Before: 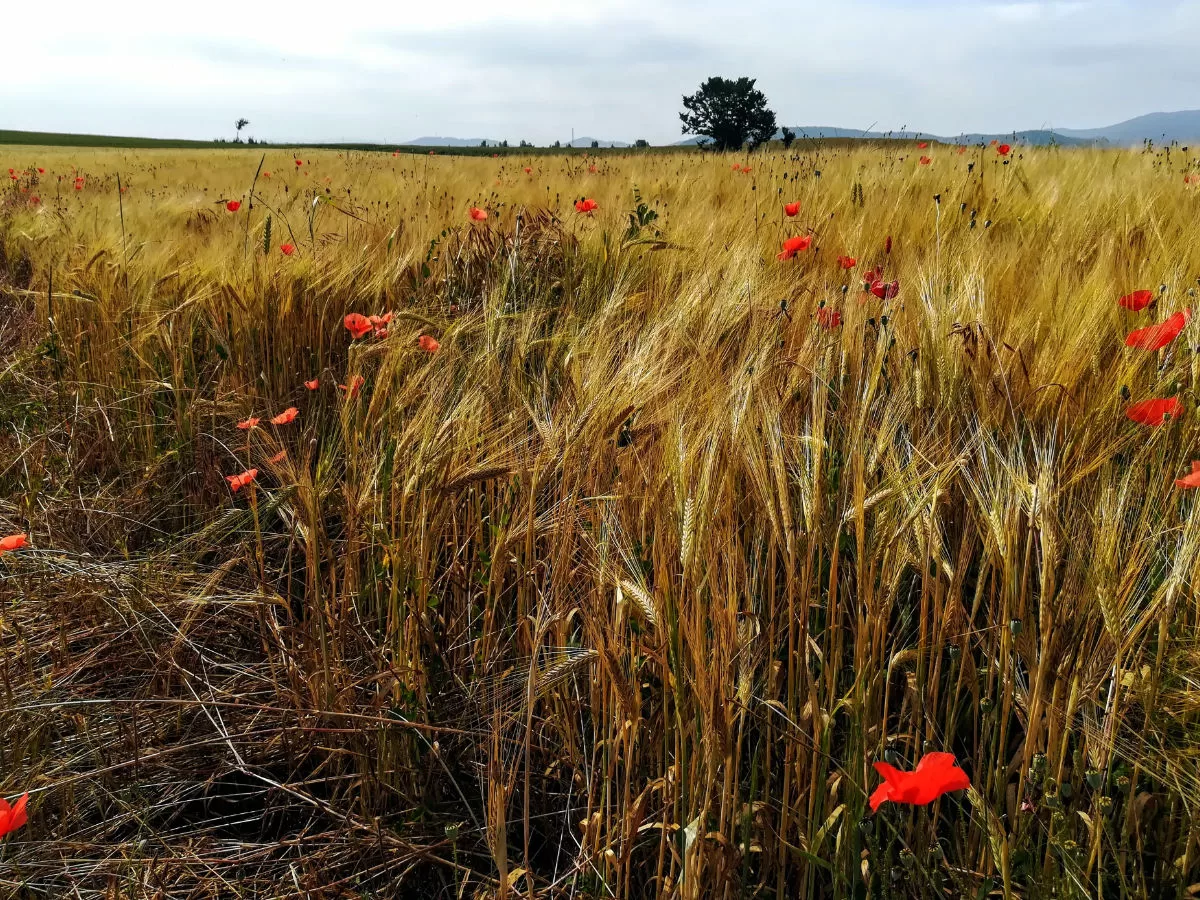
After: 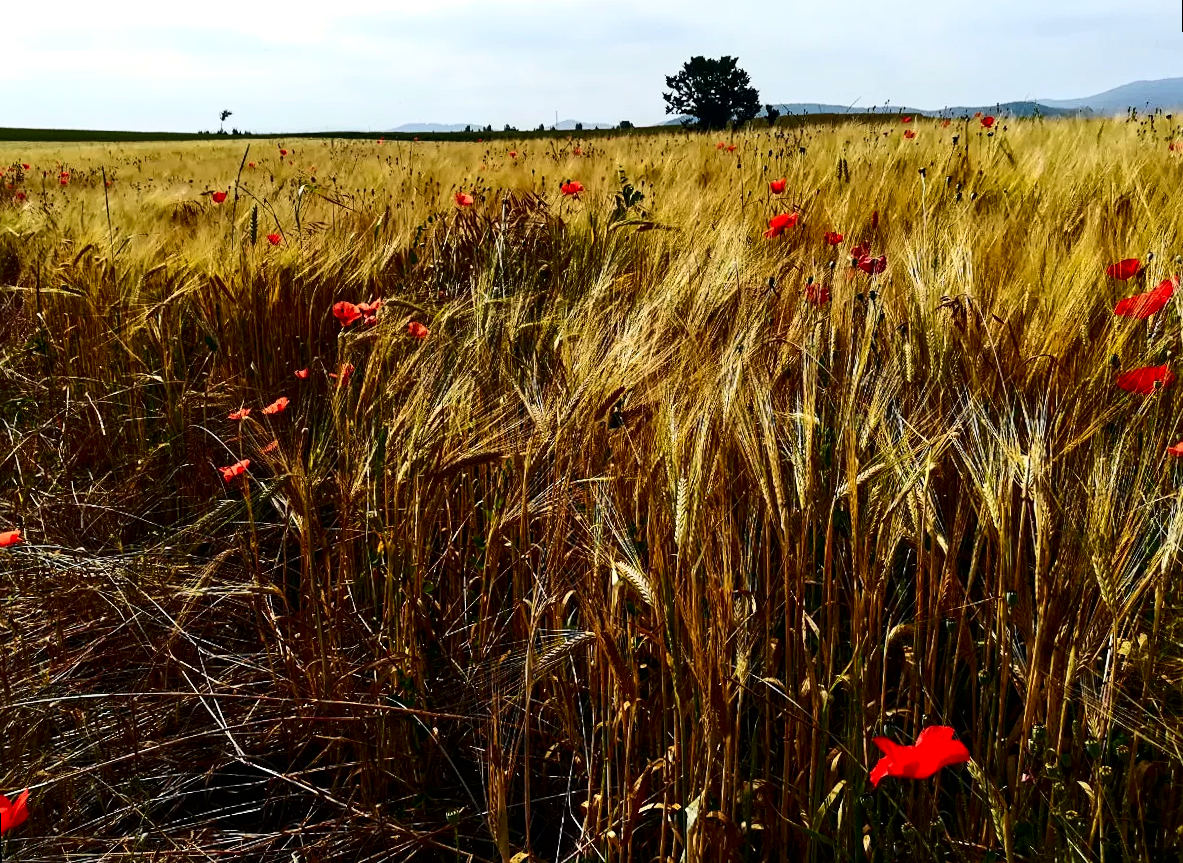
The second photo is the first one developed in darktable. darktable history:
contrast brightness saturation: contrast 0.32, brightness -0.08, saturation 0.17
sharpen: amount 0.2
rotate and perspective: rotation -1.42°, crop left 0.016, crop right 0.984, crop top 0.035, crop bottom 0.965
